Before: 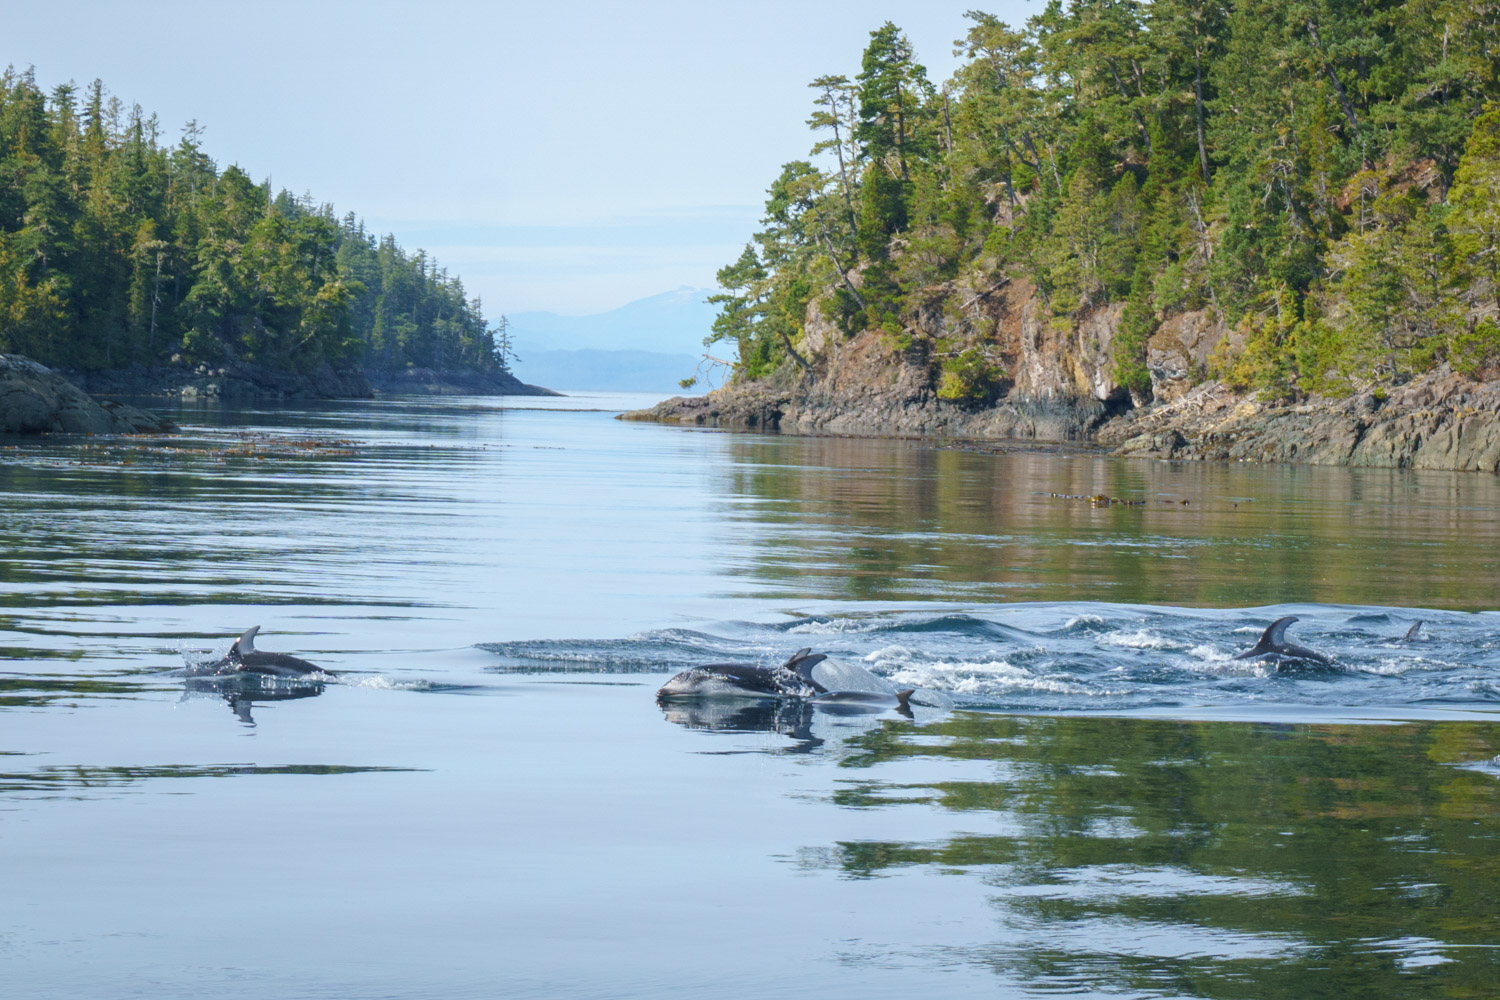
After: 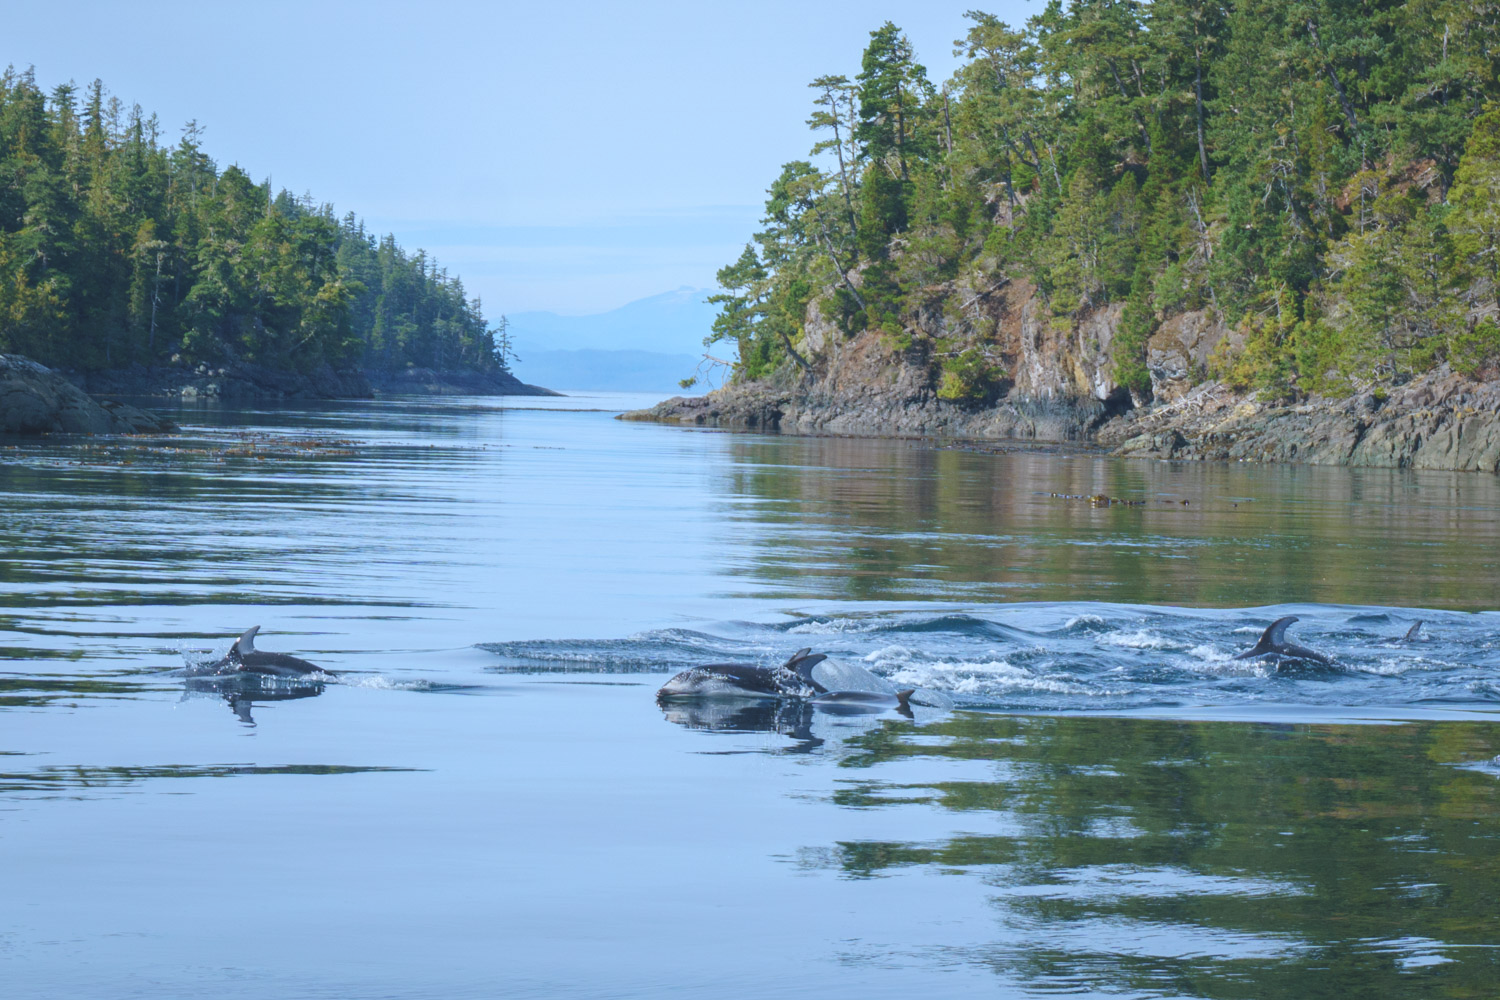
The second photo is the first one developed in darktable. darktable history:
tone equalizer: on, module defaults
color calibration: x 0.37, y 0.382, temperature 4313.32 K
exposure: black level correction -0.014, exposure -0.193 EV, compensate highlight preservation false
white balance: emerald 1
